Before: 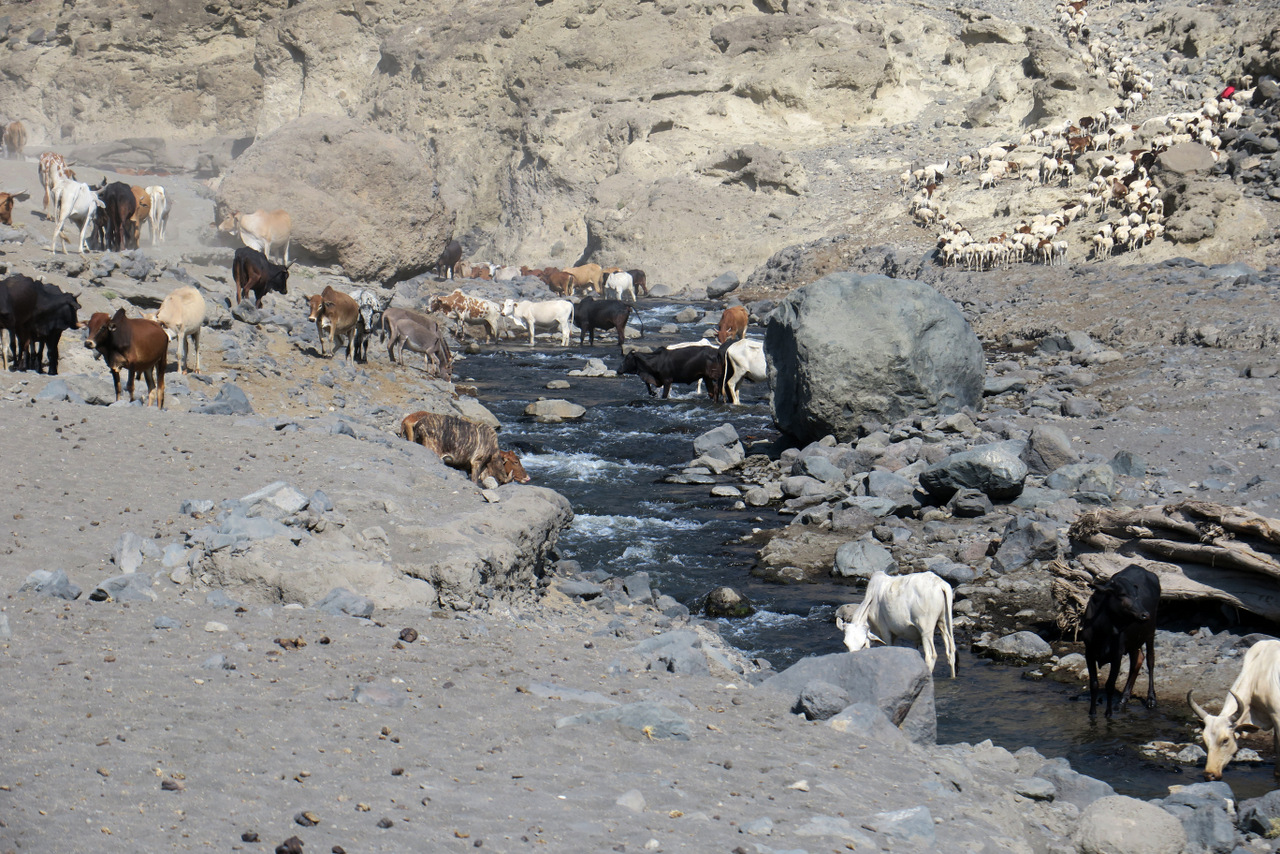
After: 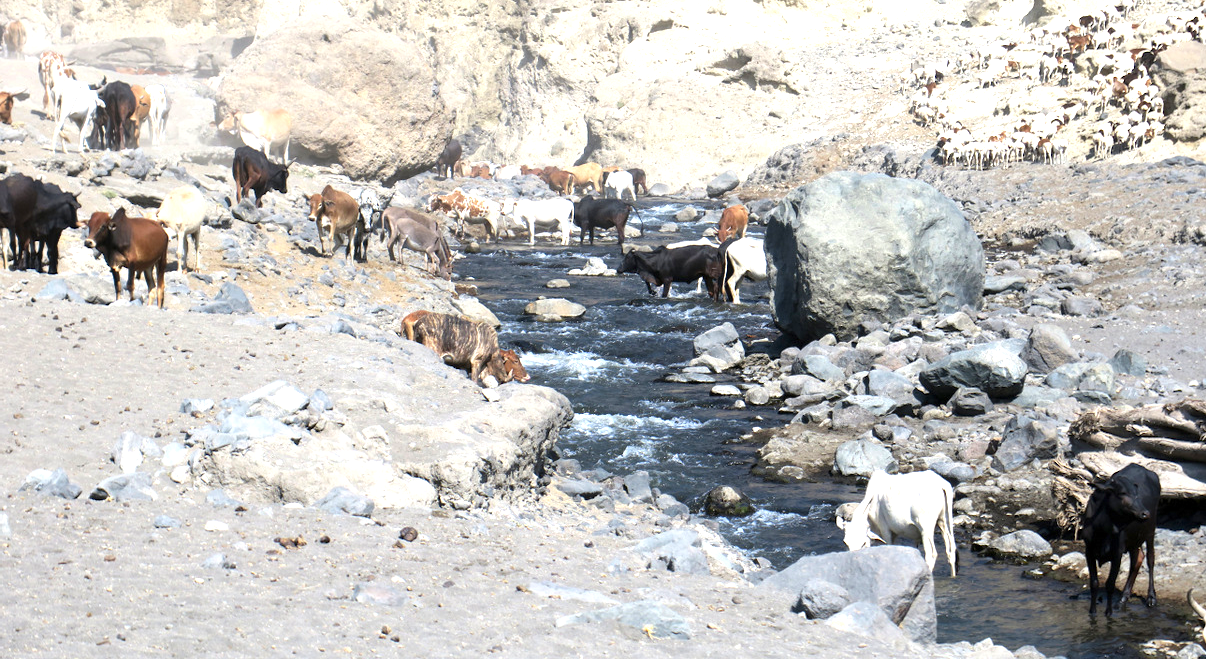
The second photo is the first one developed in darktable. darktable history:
color correction: highlights b* 0.066, saturation 0.987
crop and rotate: angle 0.031°, top 11.886%, right 5.643%, bottom 10.812%
contrast equalizer: y [[0.5, 0.5, 0.472, 0.5, 0.5, 0.5], [0.5 ×6], [0.5 ×6], [0 ×6], [0 ×6]], mix 0.156
exposure: exposure 1.141 EV, compensate exposure bias true, compensate highlight preservation false
